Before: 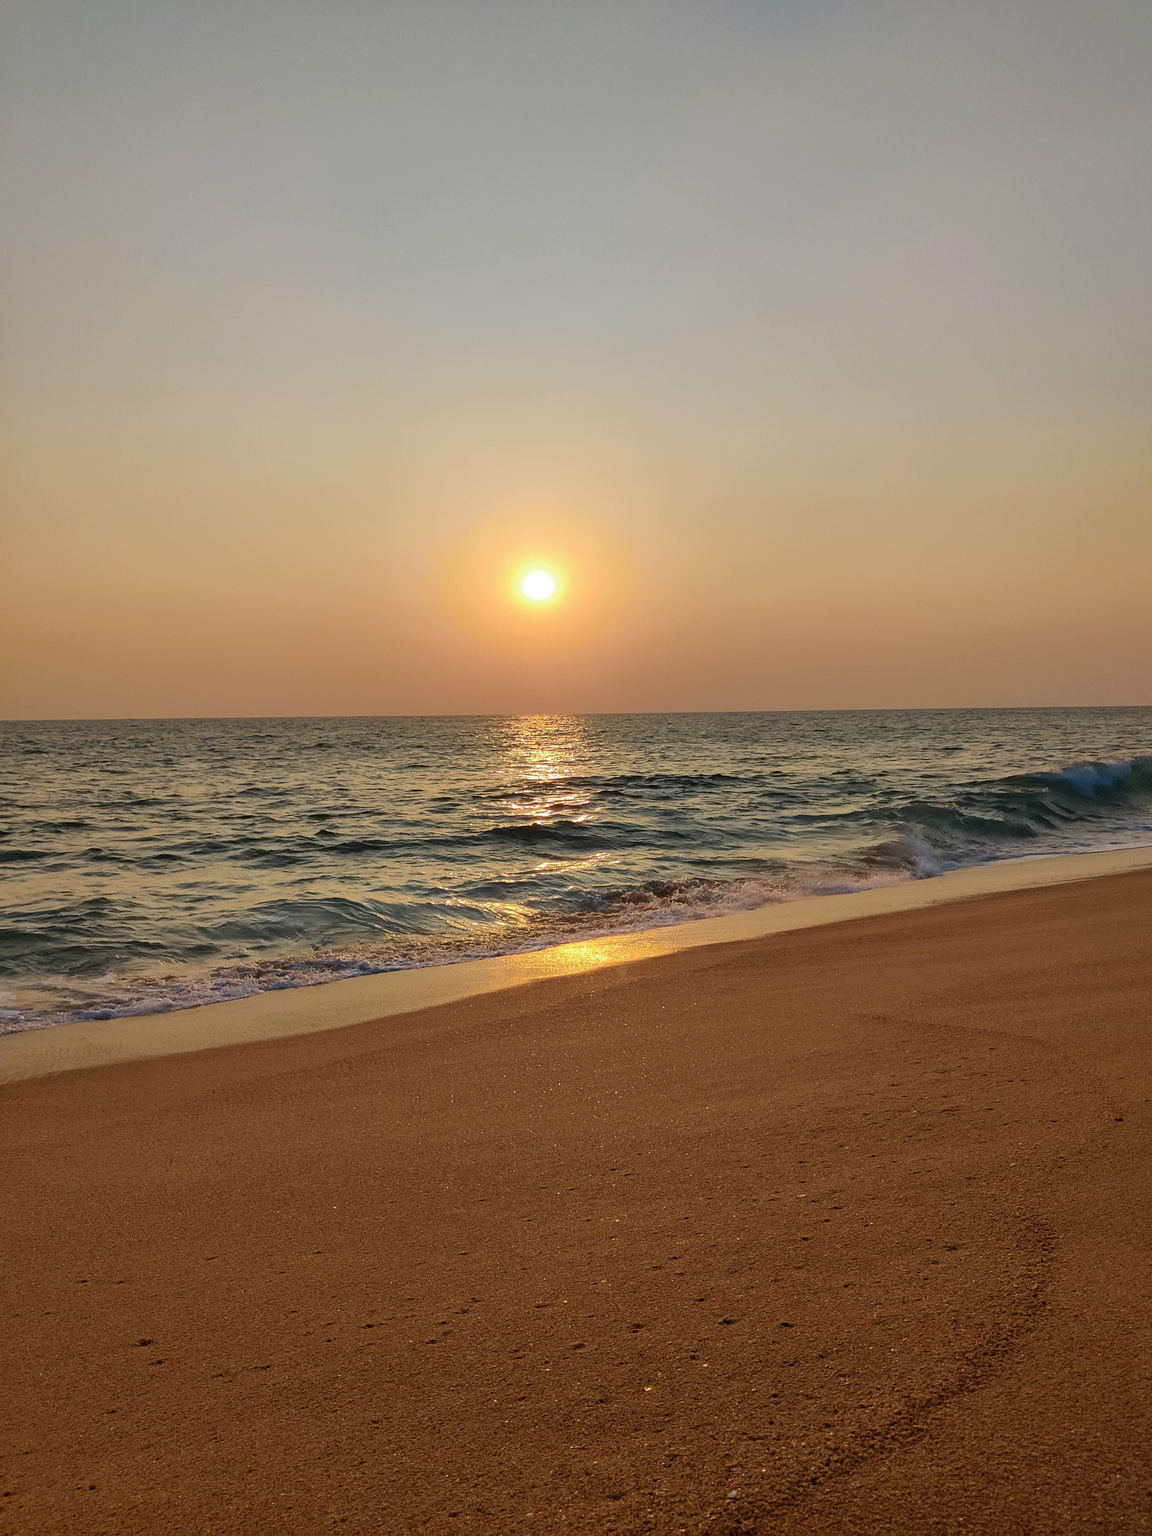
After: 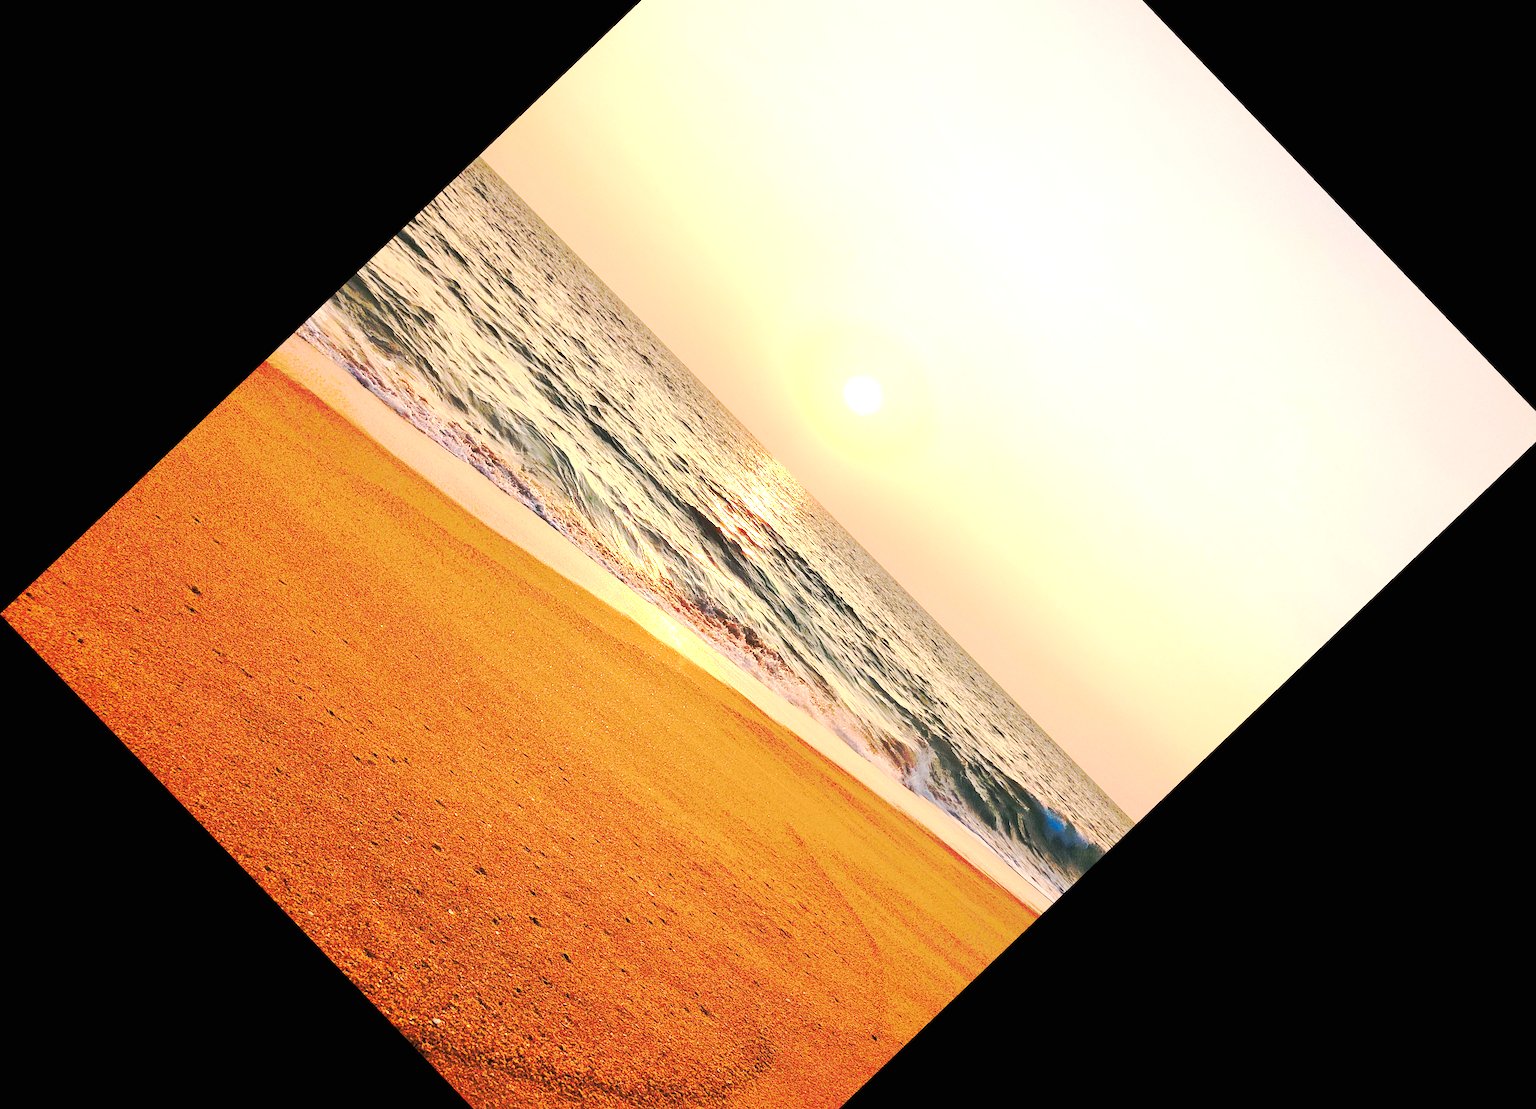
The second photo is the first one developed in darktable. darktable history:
grain: coarseness 0.09 ISO
white balance: red 1.127, blue 0.943
crop and rotate: angle -46.26°, top 16.234%, right 0.912%, bottom 11.704%
exposure: black level correction 0, exposure 1.55 EV, compensate exposure bias true, compensate highlight preservation false
tone curve: curves: ch0 [(0, 0) (0.003, 0.003) (0.011, 0.011) (0.025, 0.024) (0.044, 0.043) (0.069, 0.067) (0.1, 0.096) (0.136, 0.131) (0.177, 0.171) (0.224, 0.216) (0.277, 0.267) (0.335, 0.323) (0.399, 0.384) (0.468, 0.451) (0.543, 0.678) (0.623, 0.734) (0.709, 0.795) (0.801, 0.859) (0.898, 0.928) (1, 1)], preserve colors none
